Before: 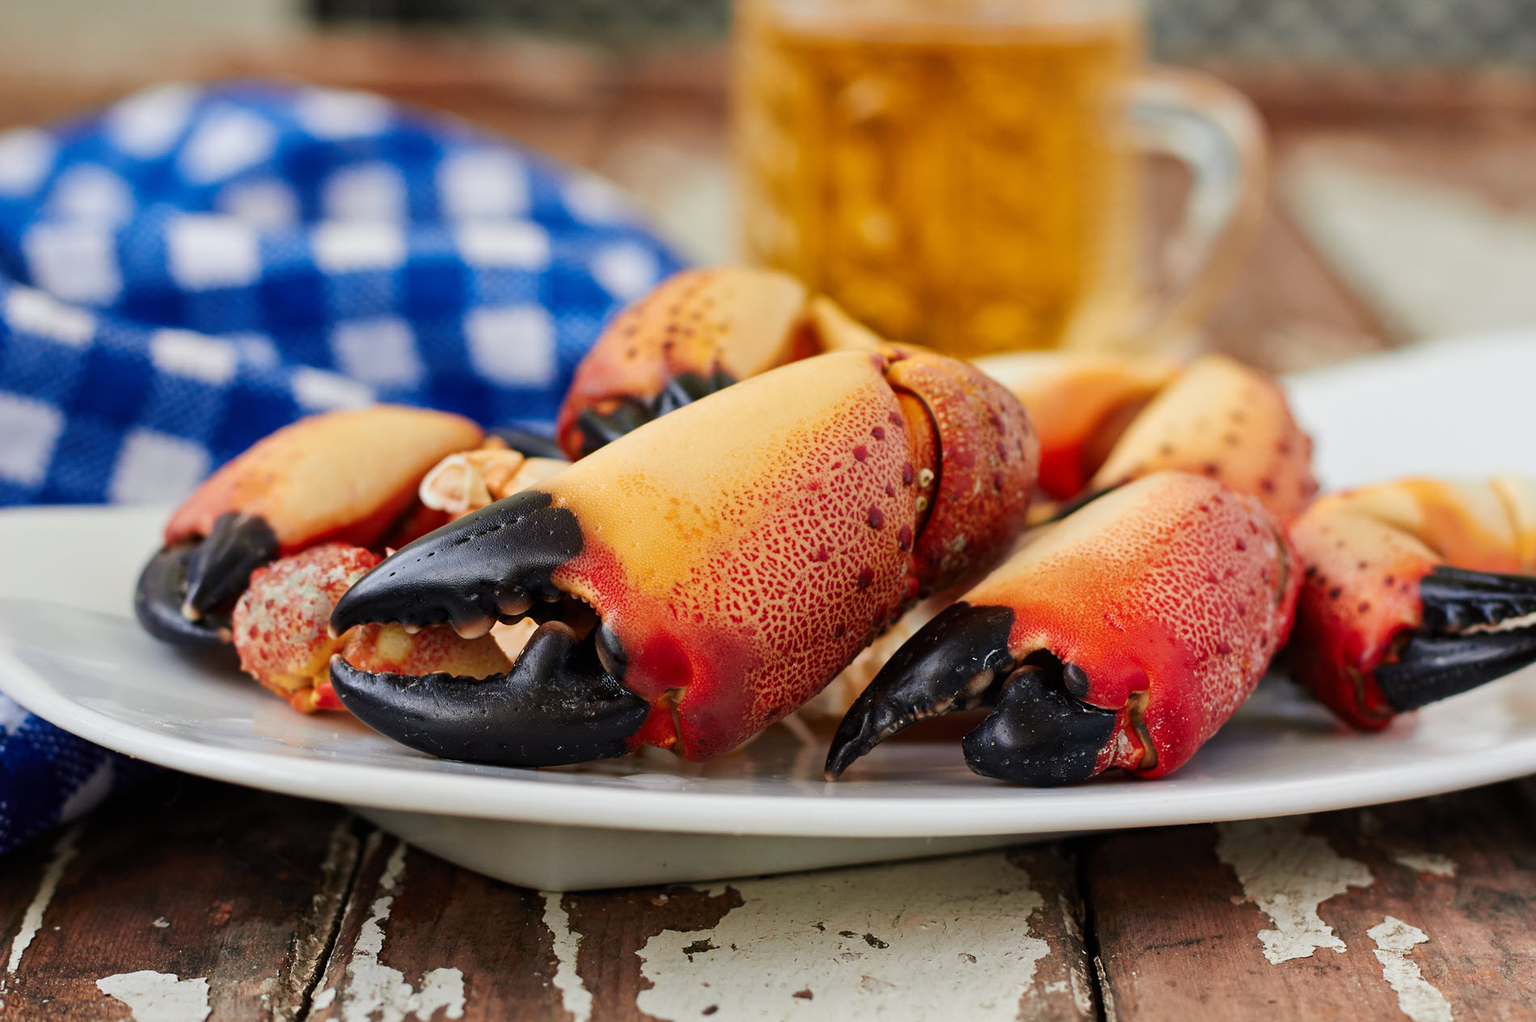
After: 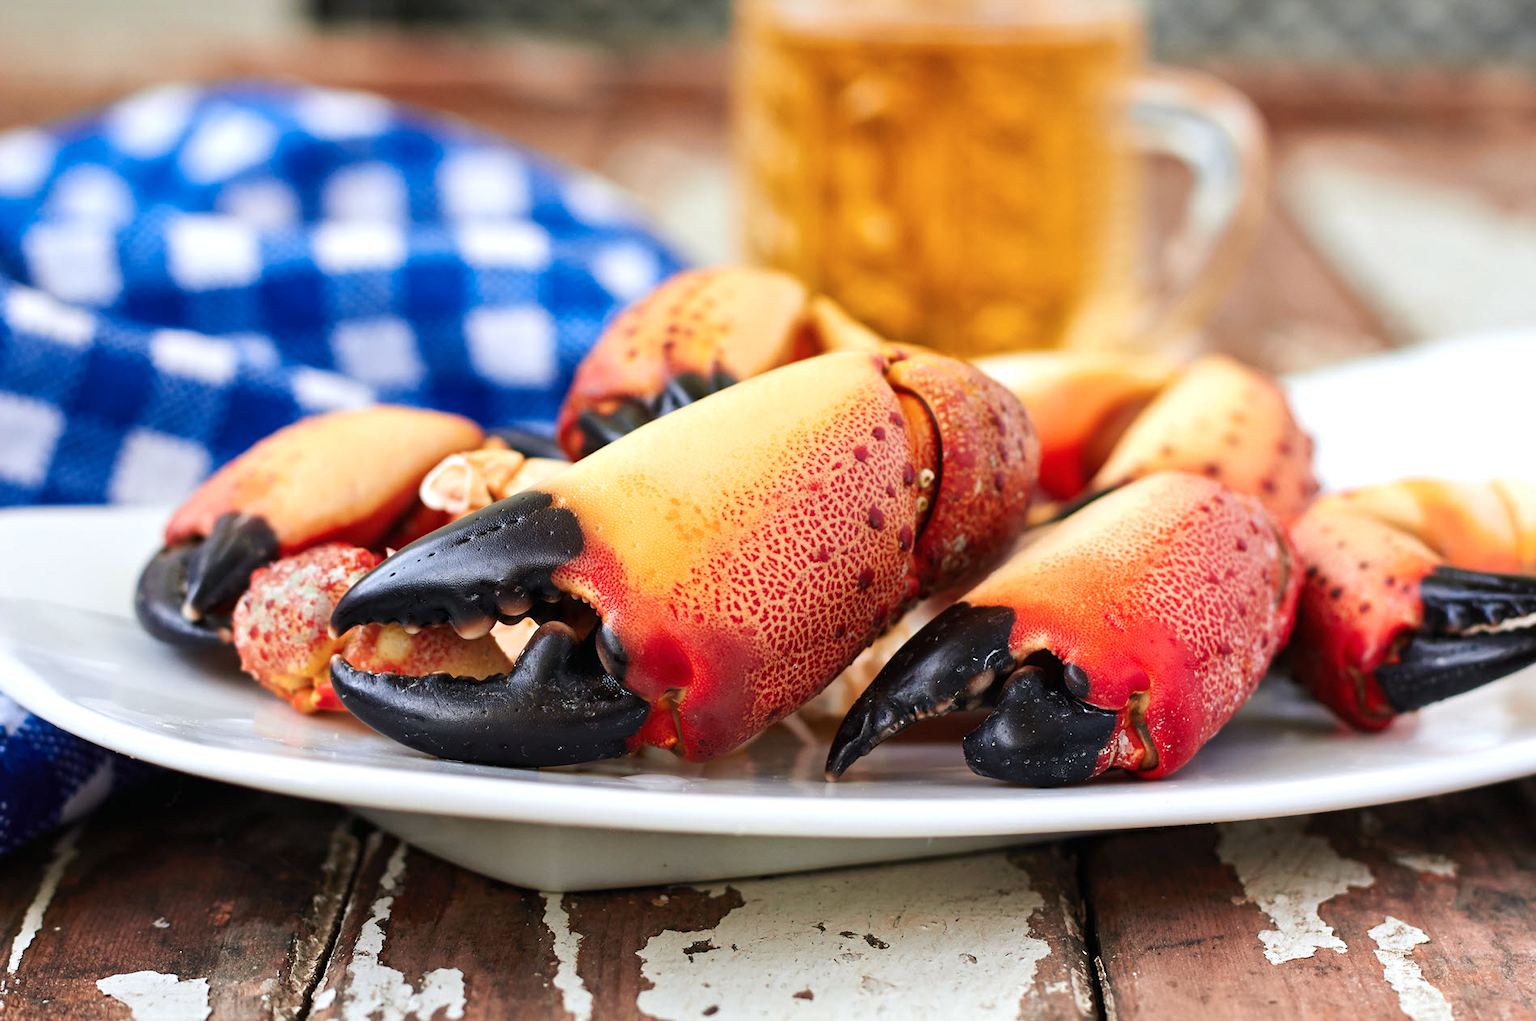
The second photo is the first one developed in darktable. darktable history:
exposure: black level correction 0, exposure 0.5 EV, compensate exposure bias true, compensate highlight preservation false
color correction: highlights a* -0.137, highlights b* -5.91, shadows a* -0.137, shadows b* -0.137
